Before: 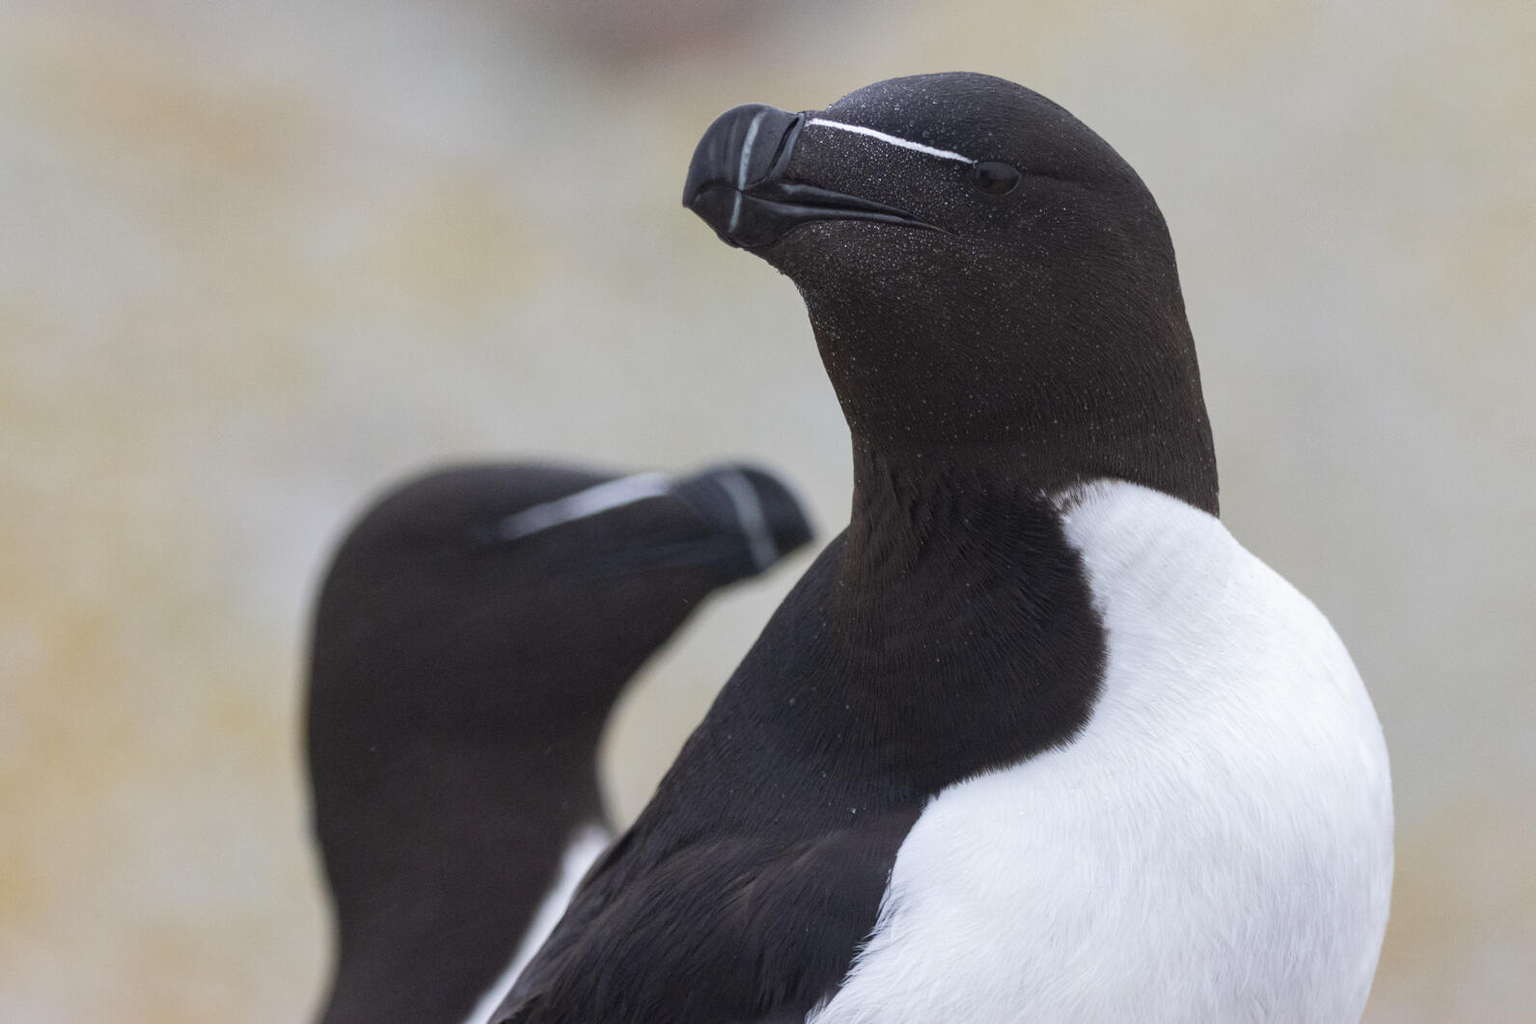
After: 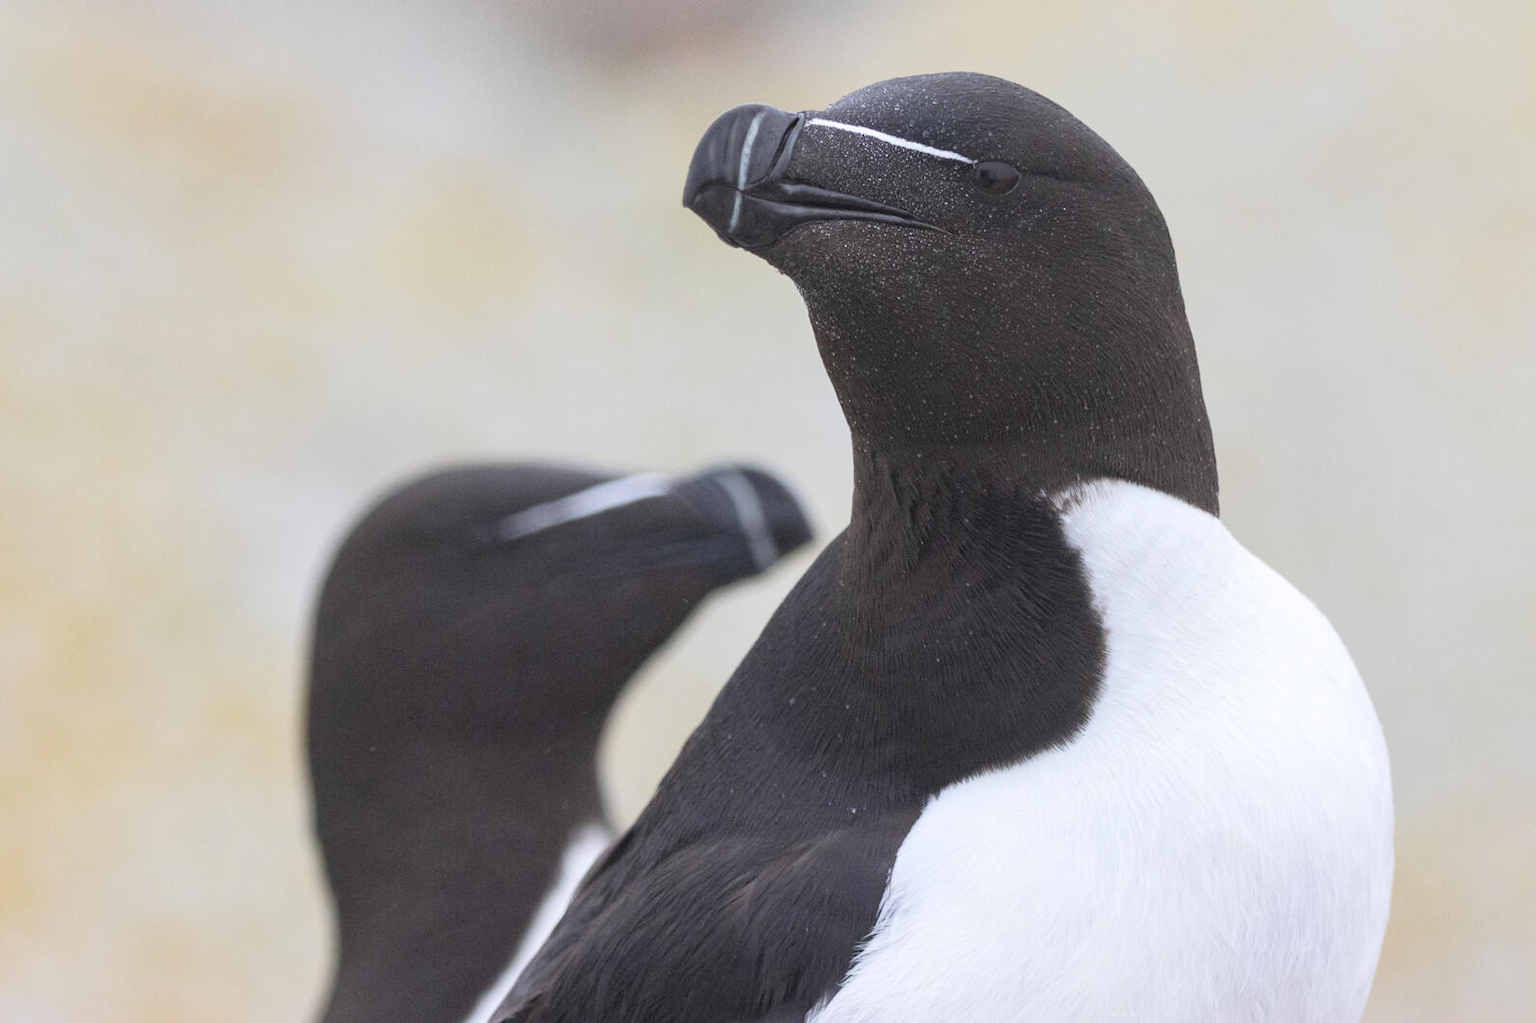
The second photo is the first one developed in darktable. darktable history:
contrast brightness saturation: contrast 0.138, brightness 0.225
